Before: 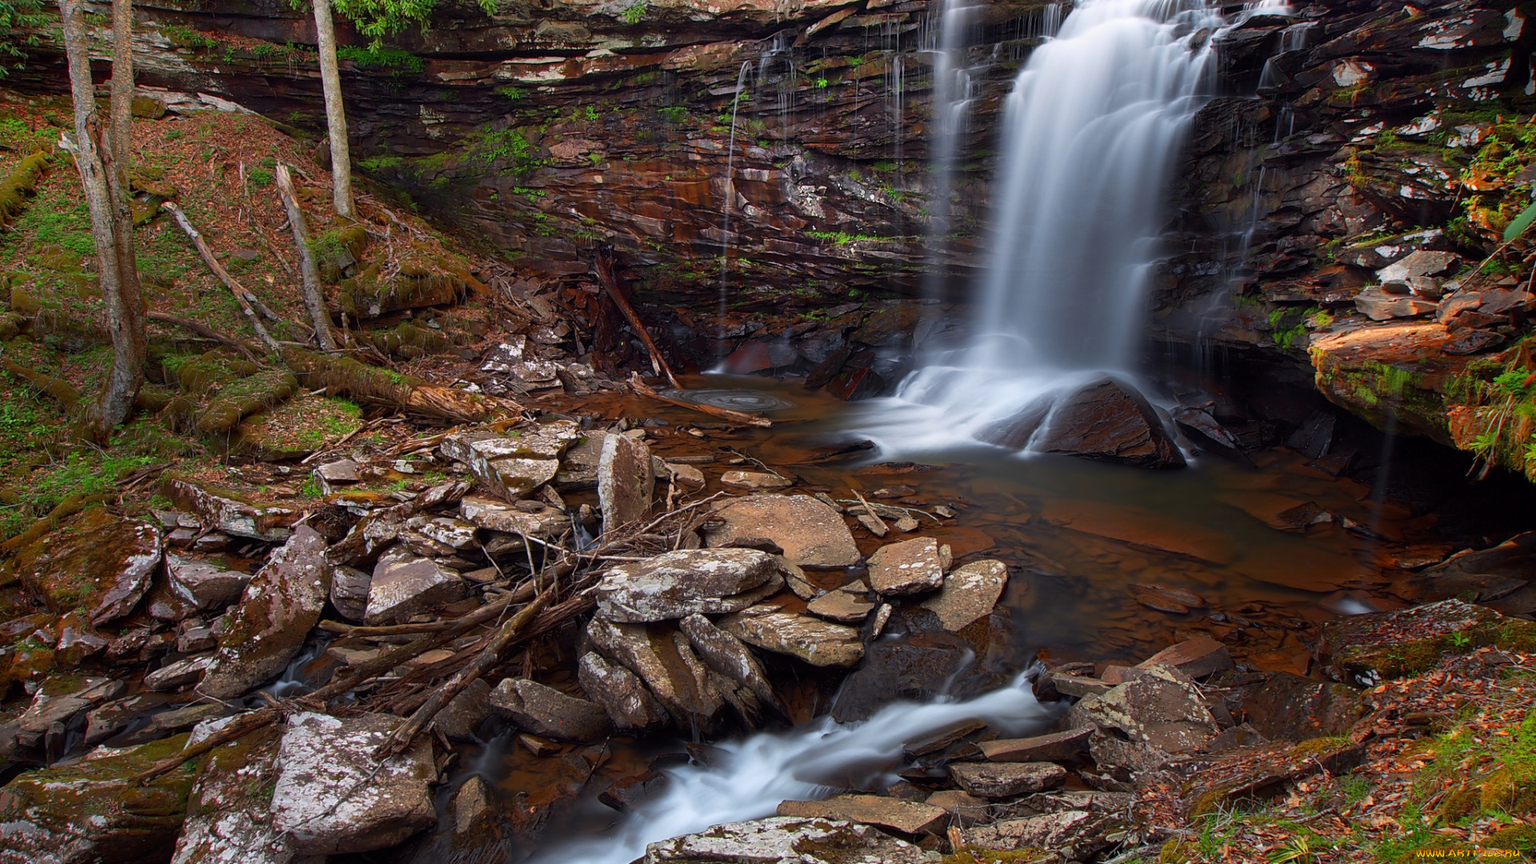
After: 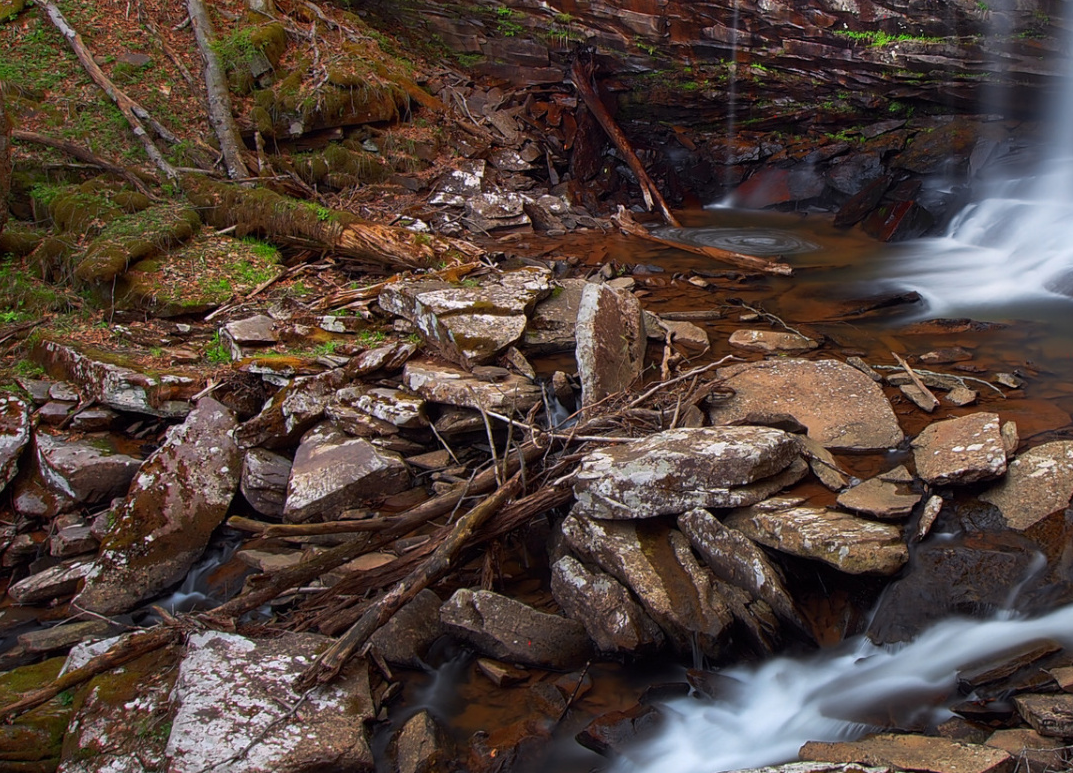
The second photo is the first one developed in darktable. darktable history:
crop: left 9.005%, top 24.045%, right 35.074%, bottom 4.345%
